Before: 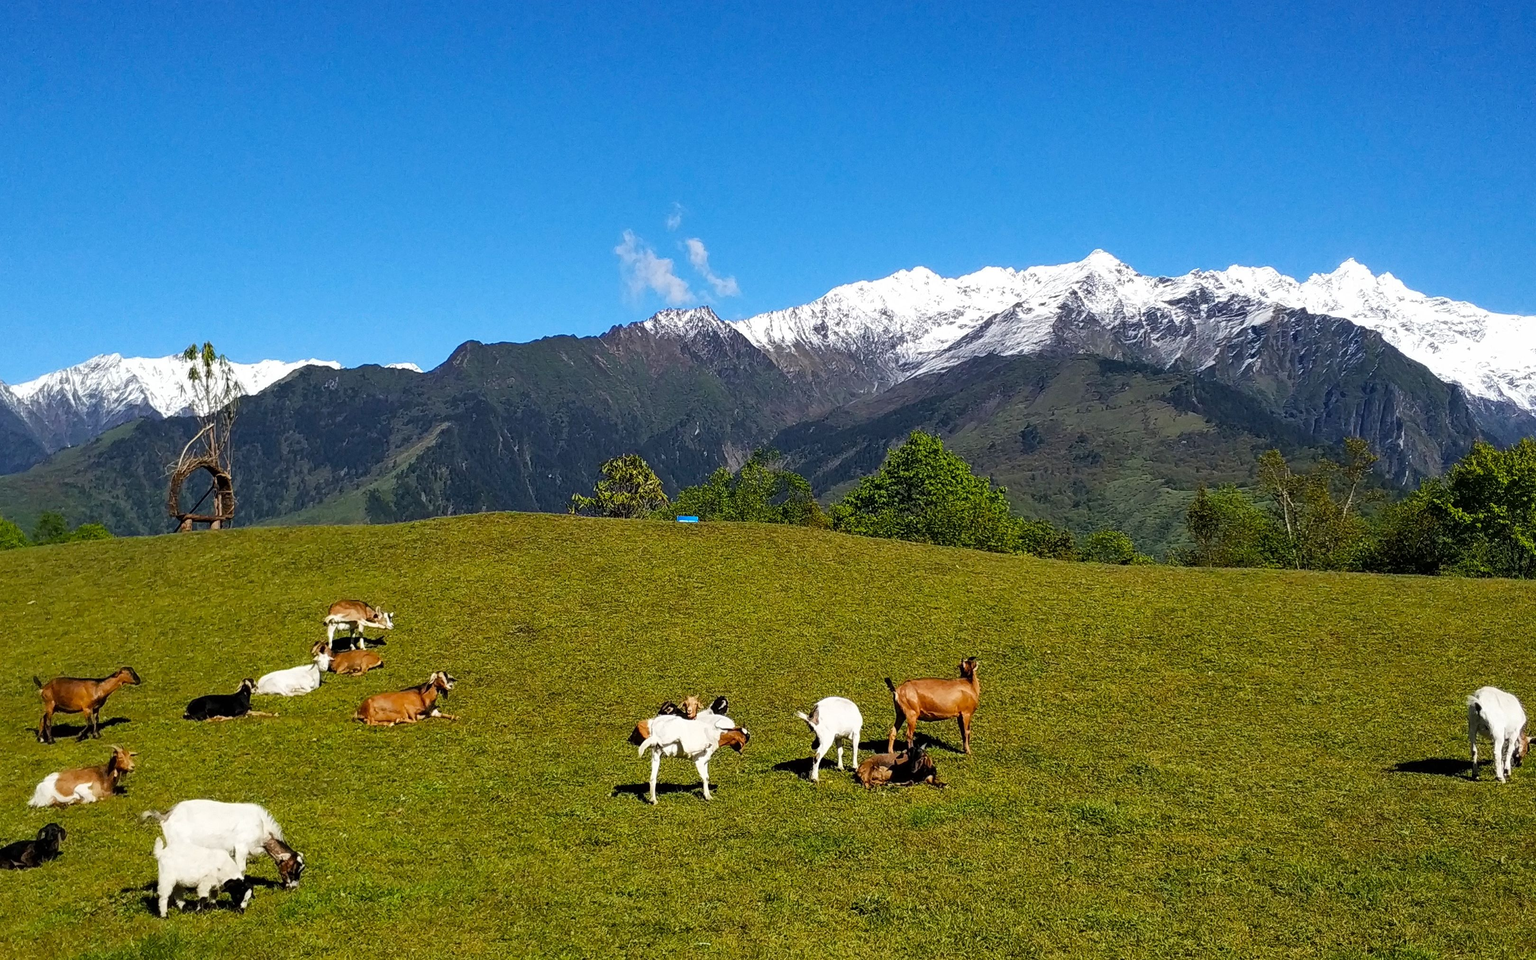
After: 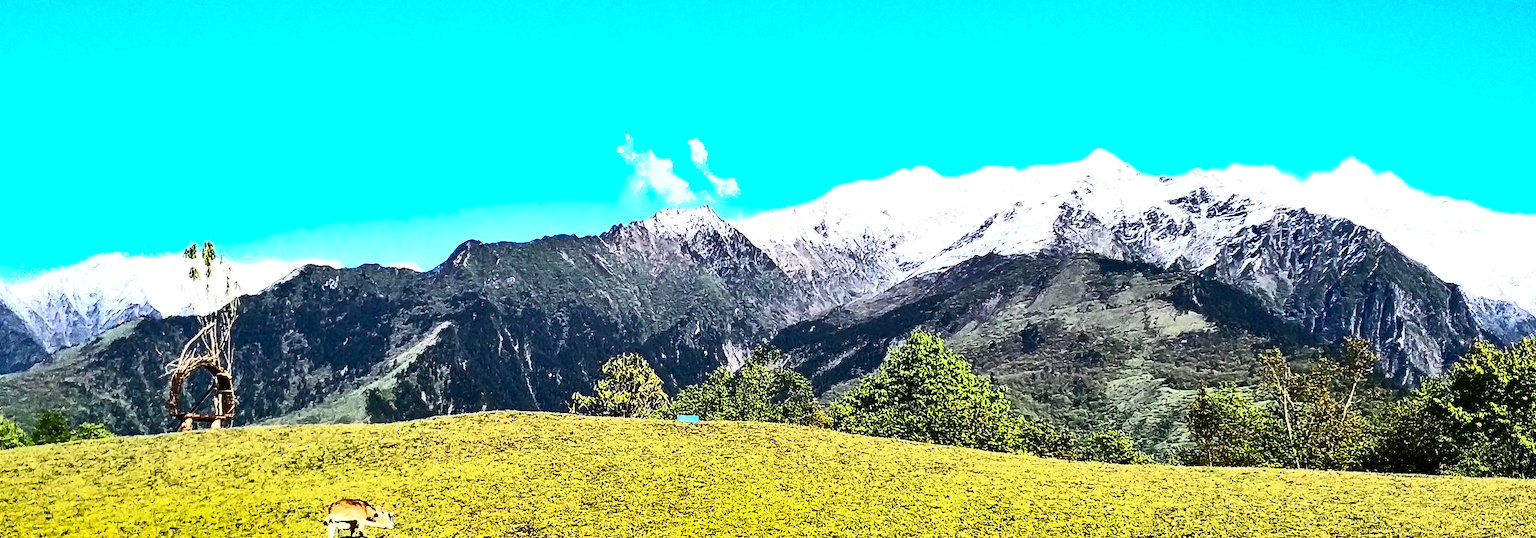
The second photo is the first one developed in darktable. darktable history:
crop and rotate: top 10.55%, bottom 33.306%
contrast brightness saturation: contrast 0.936, brightness 0.203
shadows and highlights: radius 101.48, shadows 50.82, highlights -64.75, soften with gaussian
exposure: black level correction 0, exposure 1.099 EV, compensate highlight preservation false
color zones: curves: ch1 [(0, 0.513) (0.143, 0.524) (0.286, 0.511) (0.429, 0.506) (0.571, 0.503) (0.714, 0.503) (0.857, 0.508) (1, 0.513)]
